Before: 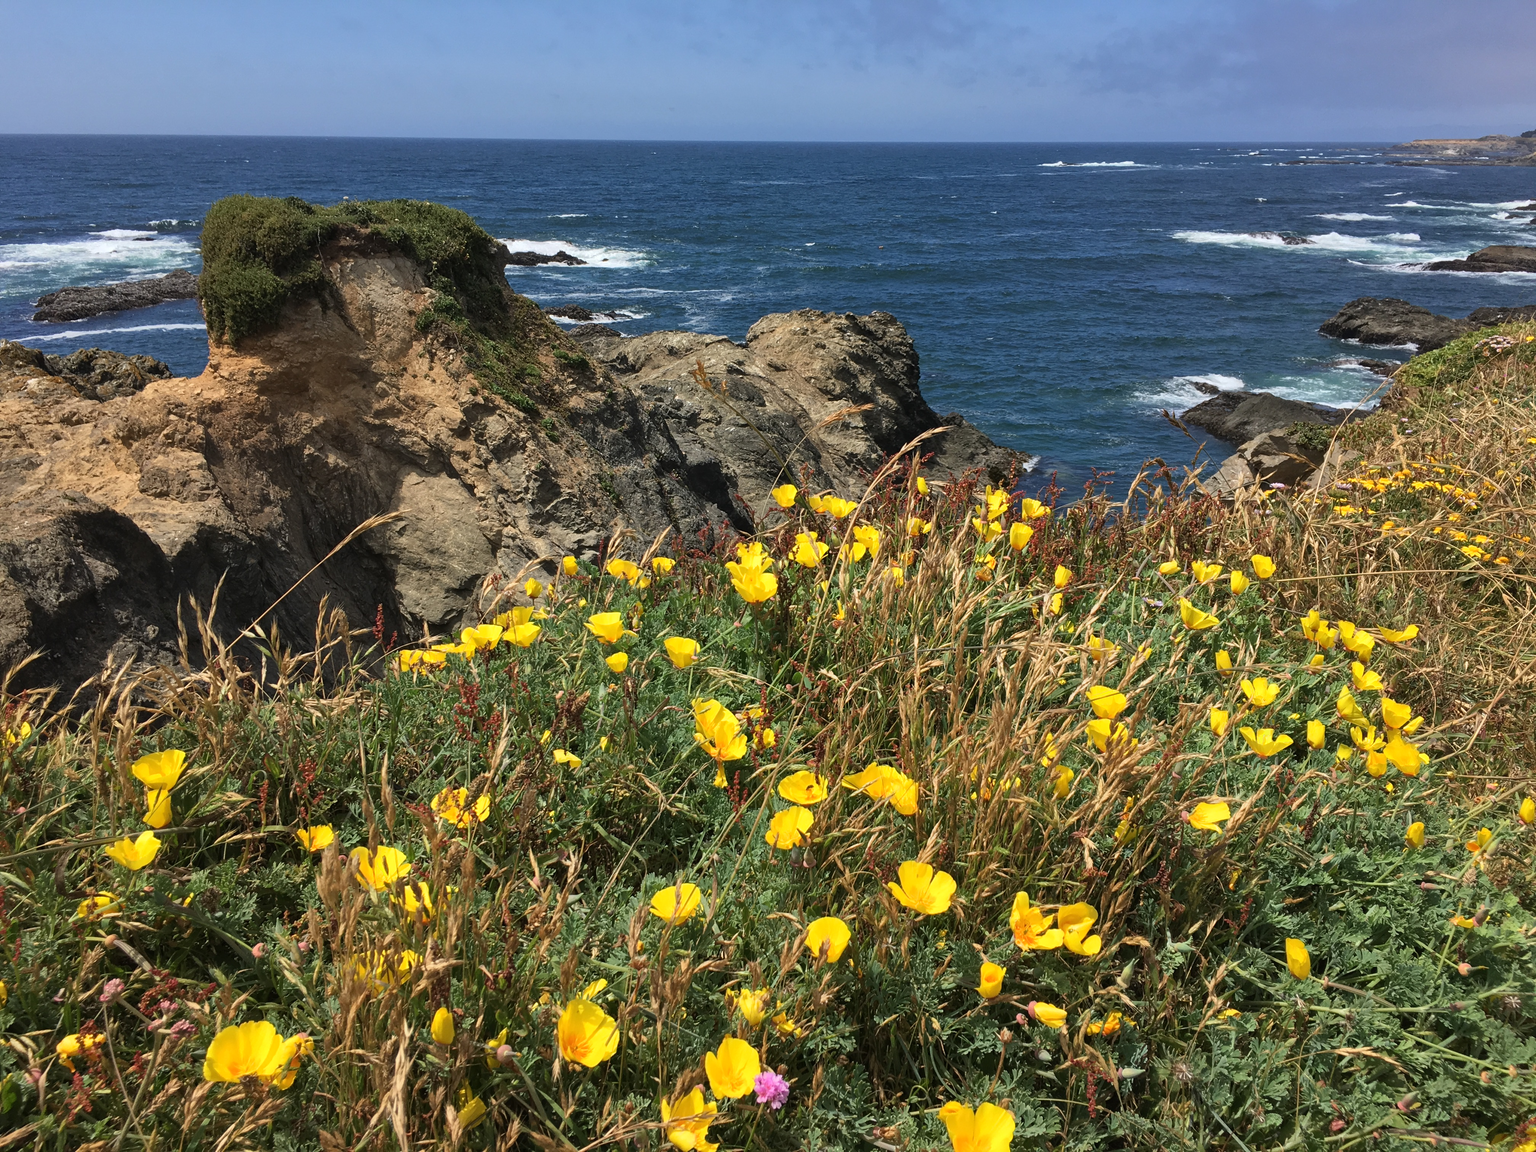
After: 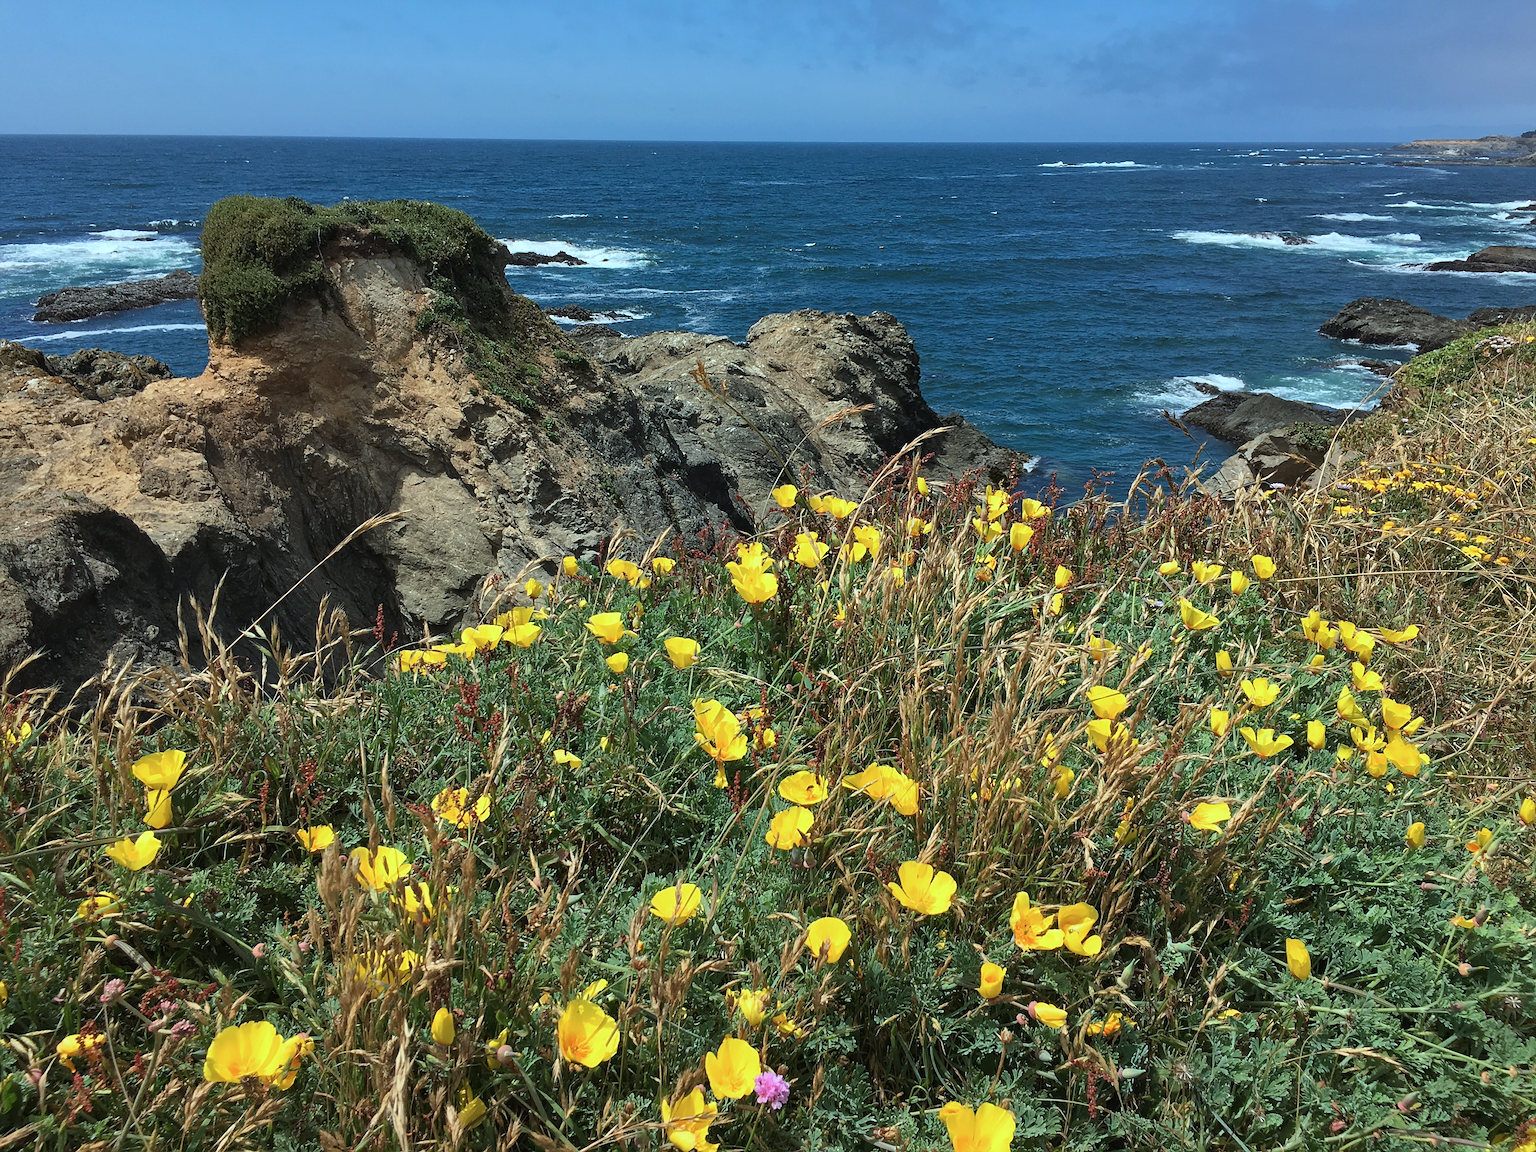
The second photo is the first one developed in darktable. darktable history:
sharpen: on, module defaults
color correction: highlights a* -10.04, highlights b* -10.37
